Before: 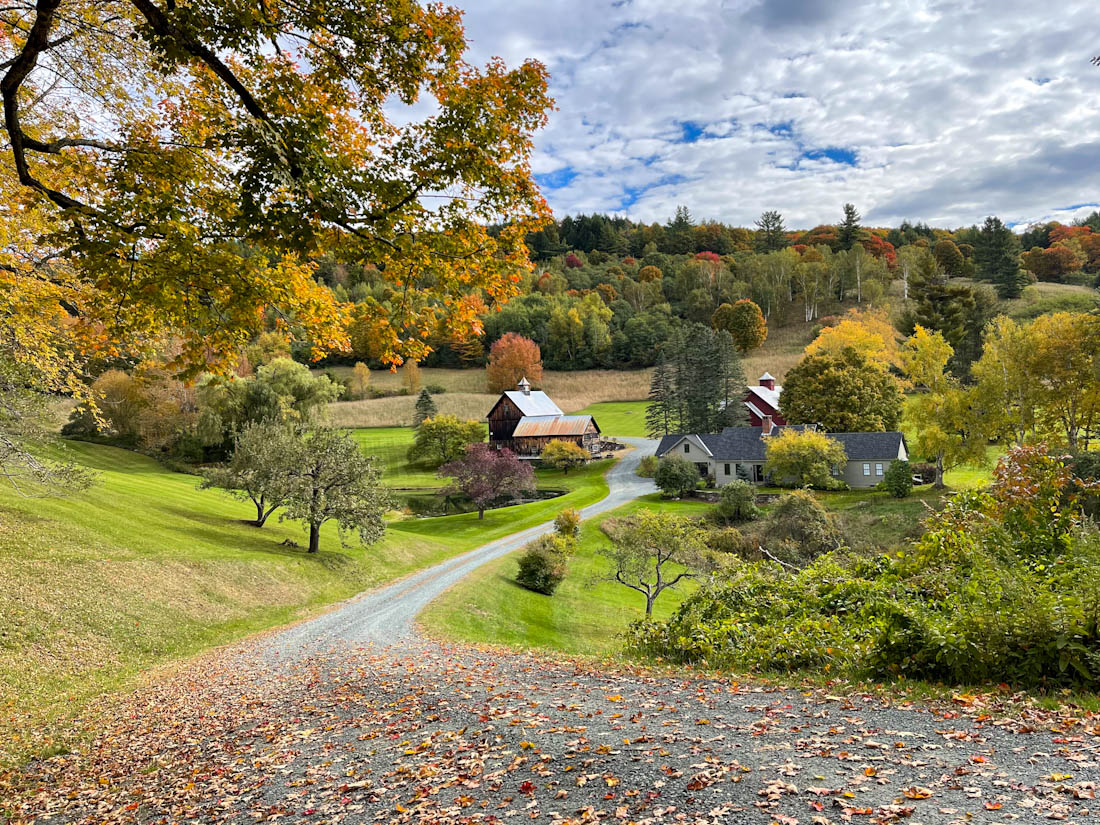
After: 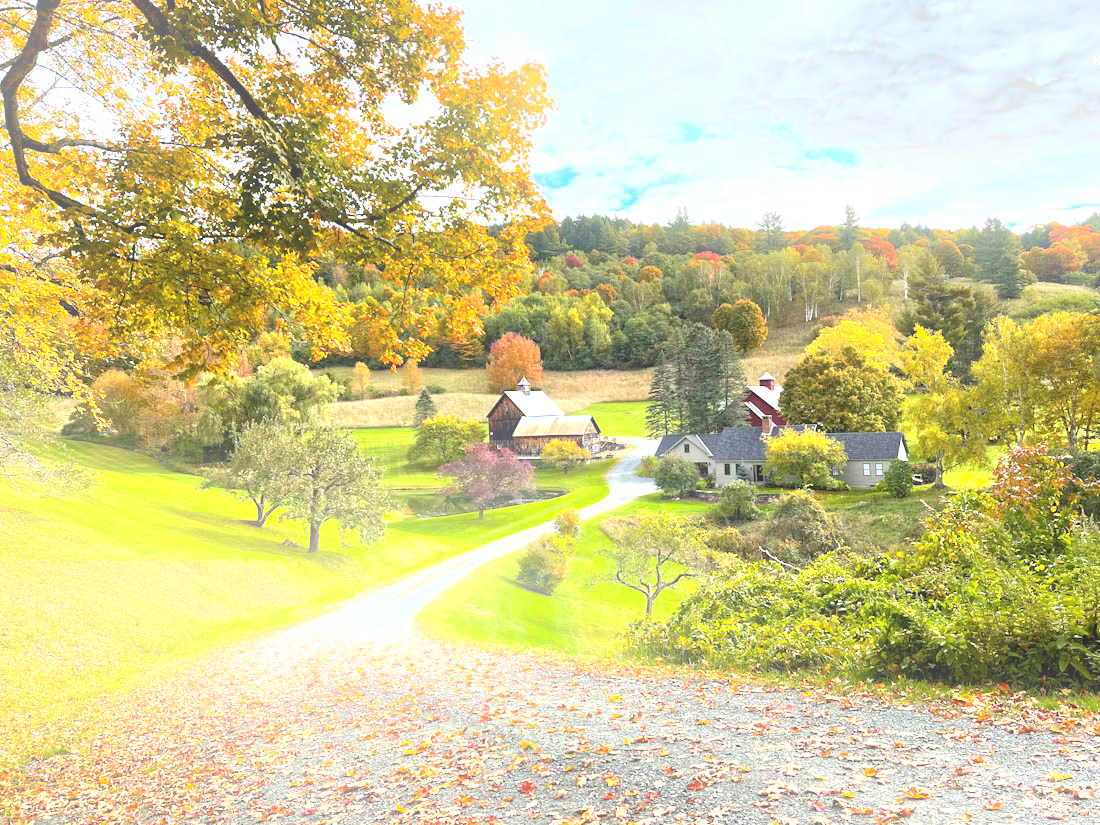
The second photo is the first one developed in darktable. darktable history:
exposure: black level correction 0, exposure 1.1 EV, compensate highlight preservation false
bloom: size 16%, threshold 98%, strength 20%
